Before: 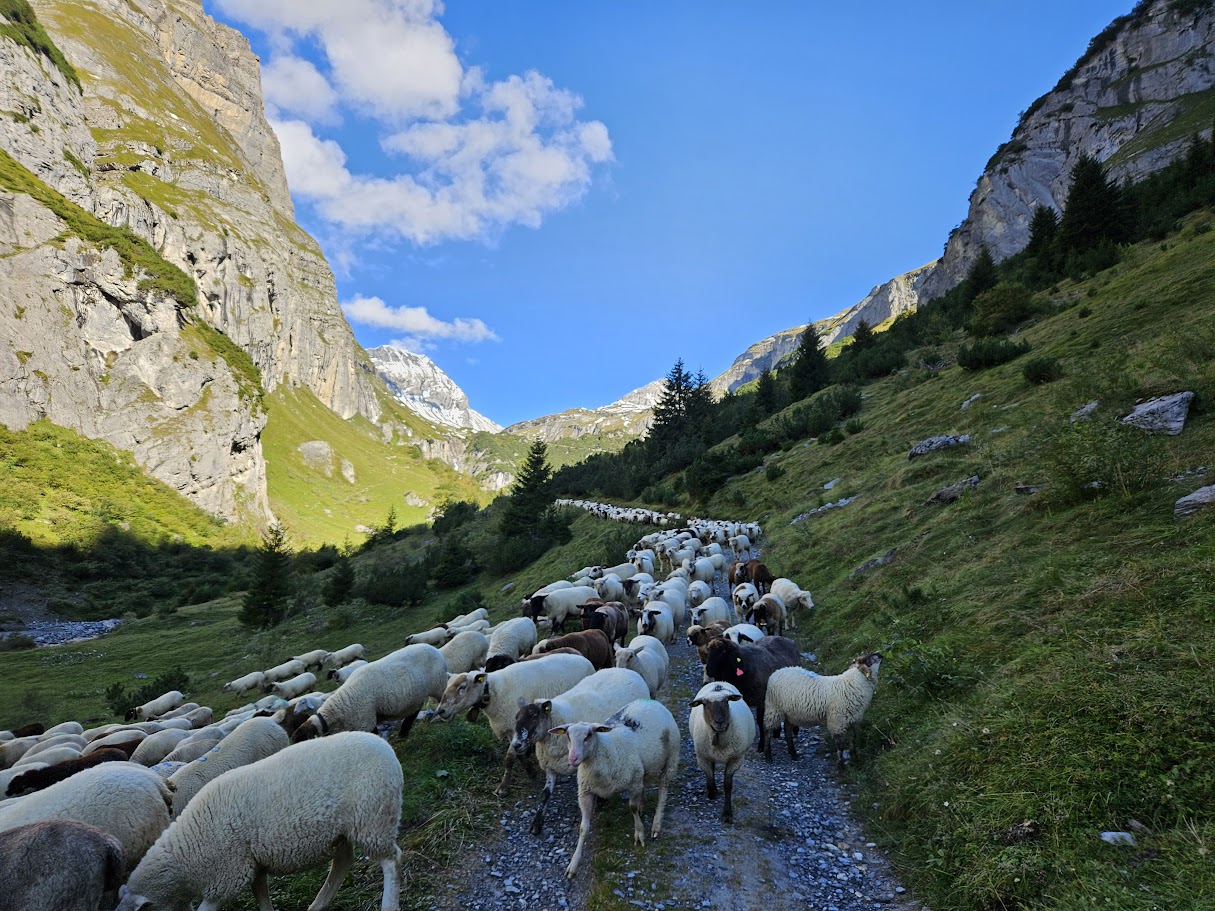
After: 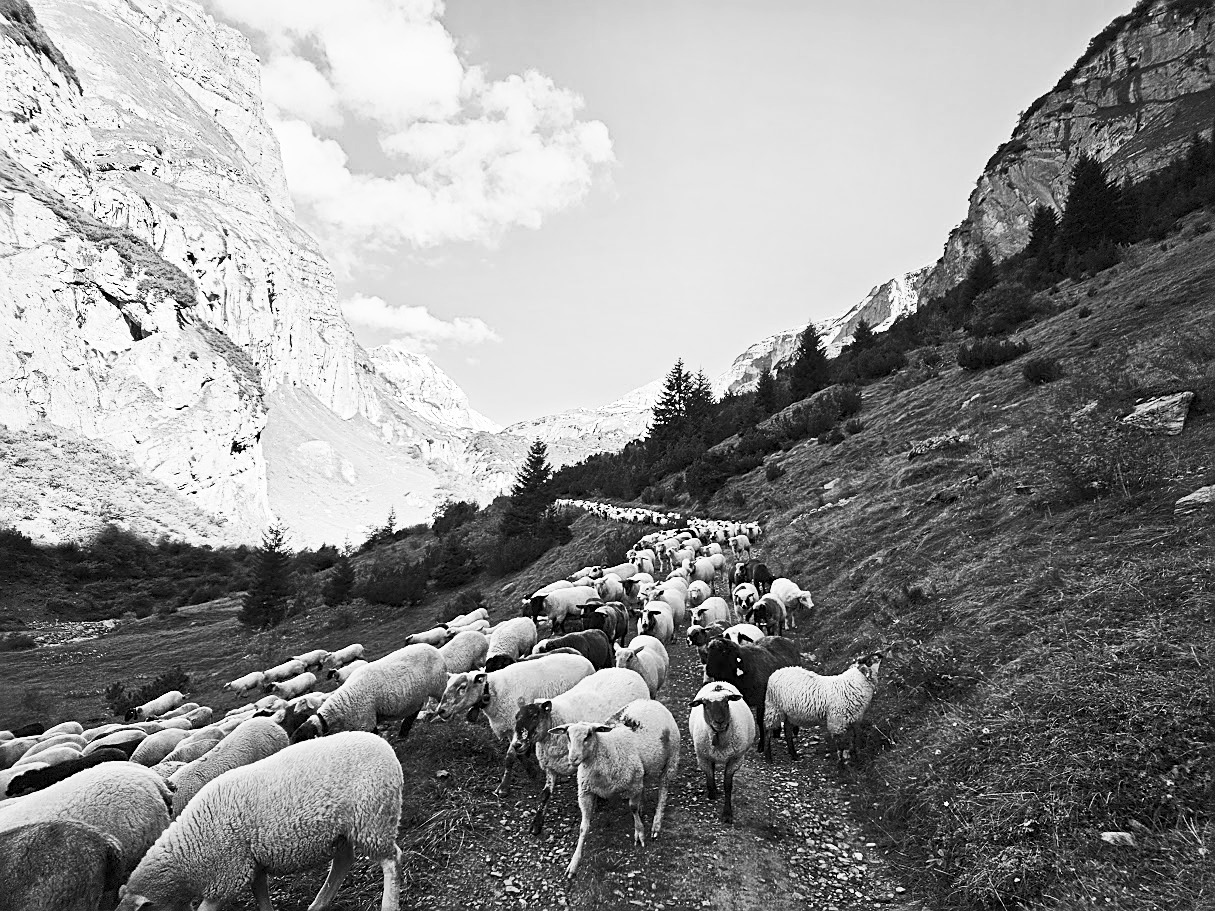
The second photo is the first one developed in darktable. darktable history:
contrast brightness saturation: contrast 0.53, brightness 0.47, saturation -1
sharpen: on, module defaults
